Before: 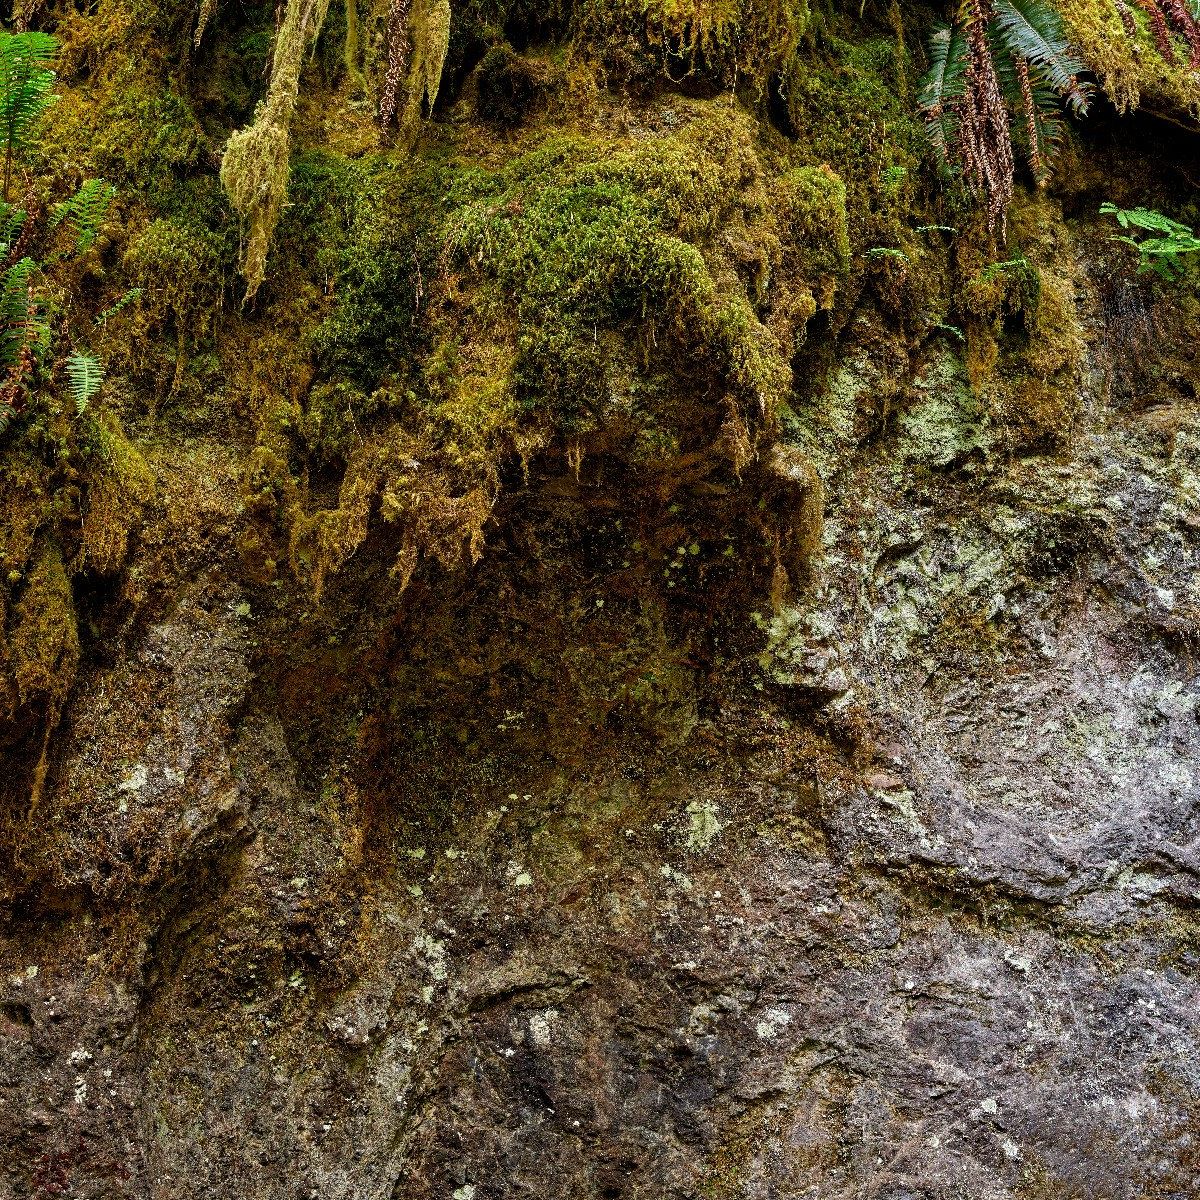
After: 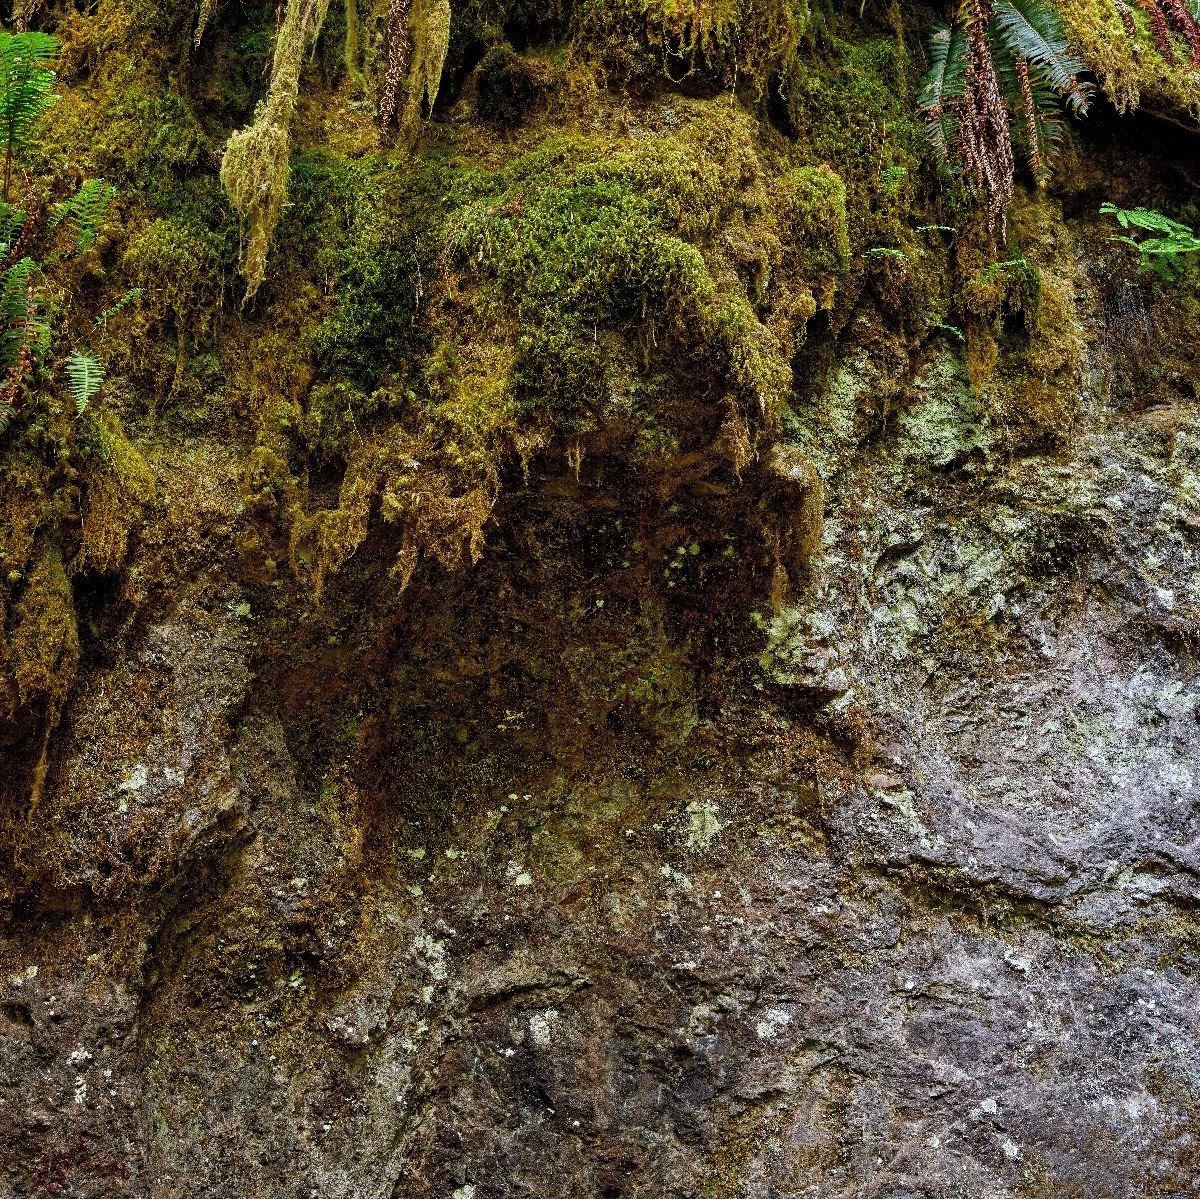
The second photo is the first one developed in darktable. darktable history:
white balance: red 0.974, blue 1.044
crop: bottom 0.071%
